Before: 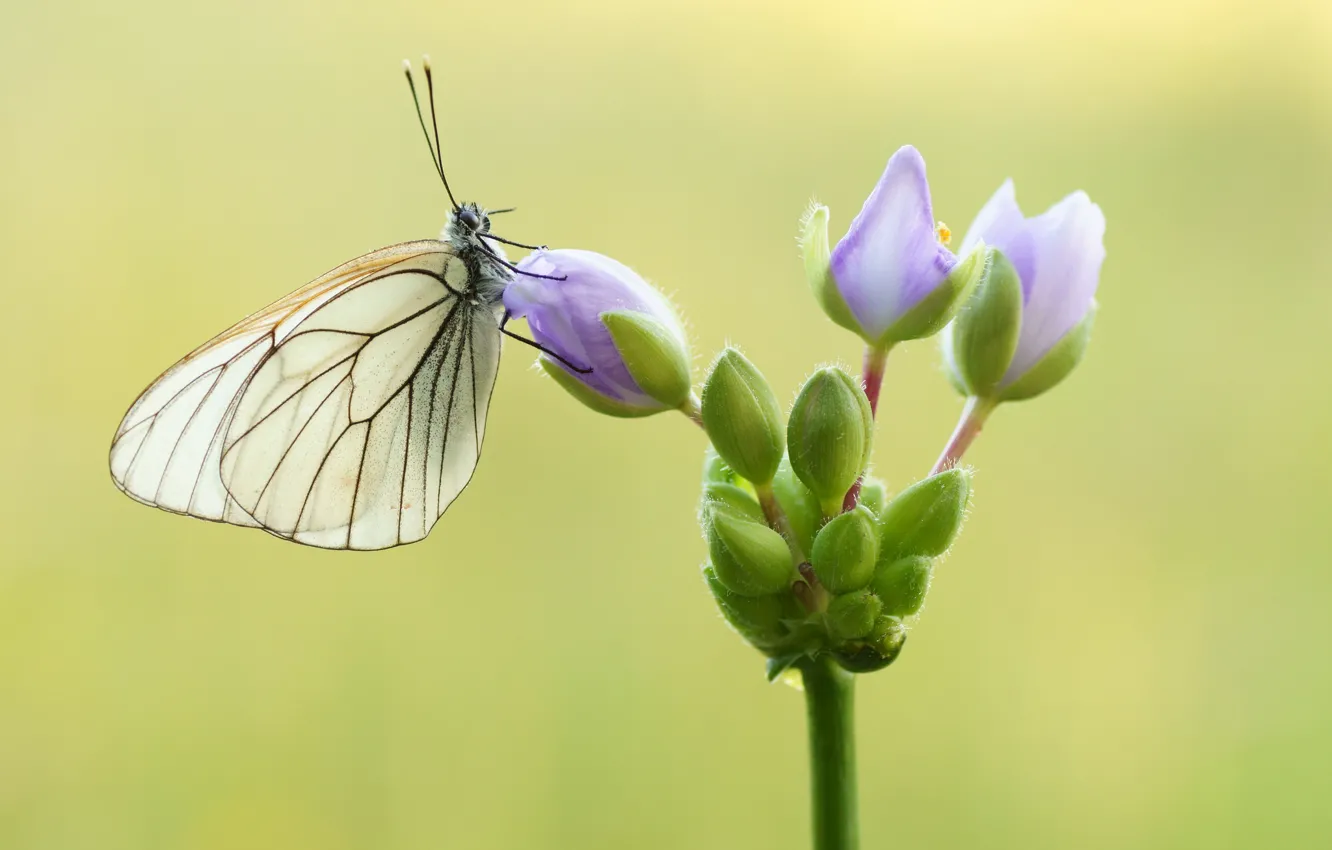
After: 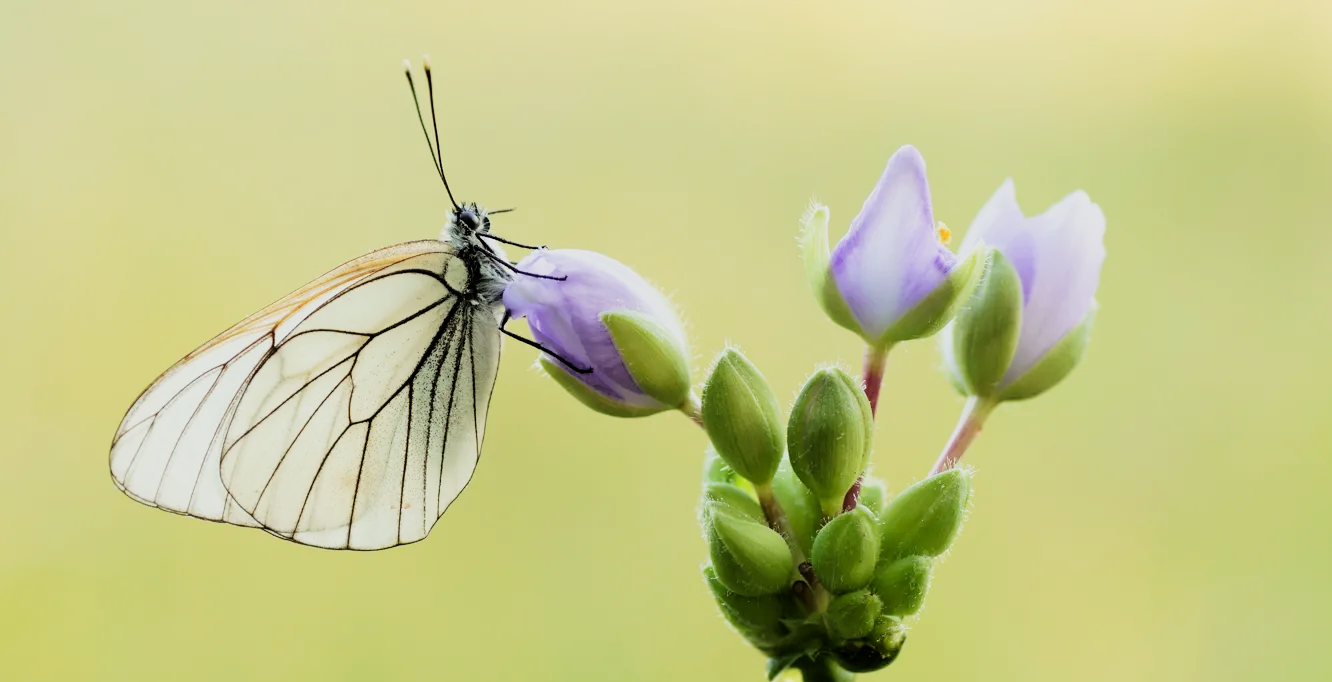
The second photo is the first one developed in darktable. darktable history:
crop: bottom 19.696%
filmic rgb: black relative exposure -5.01 EV, white relative exposure 3.95 EV, hardness 2.9, contrast 1.41, highlights saturation mix -29.91%
